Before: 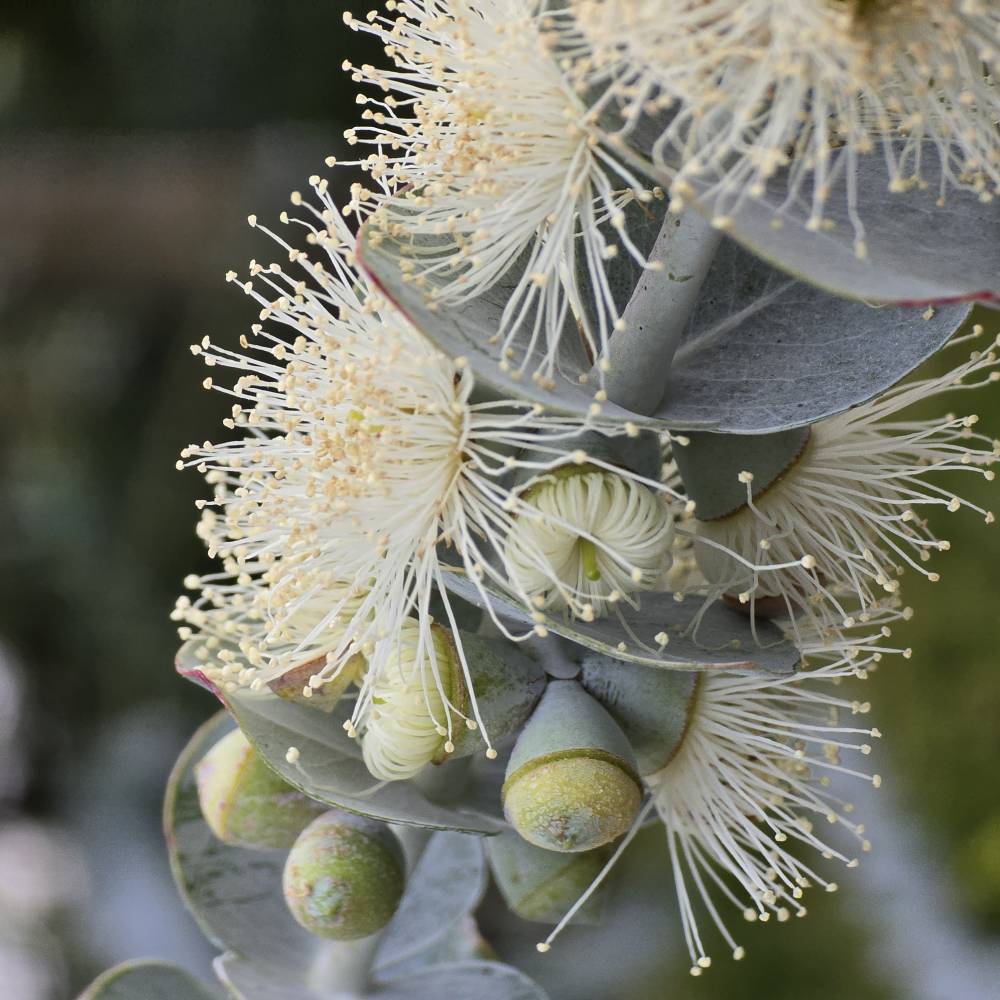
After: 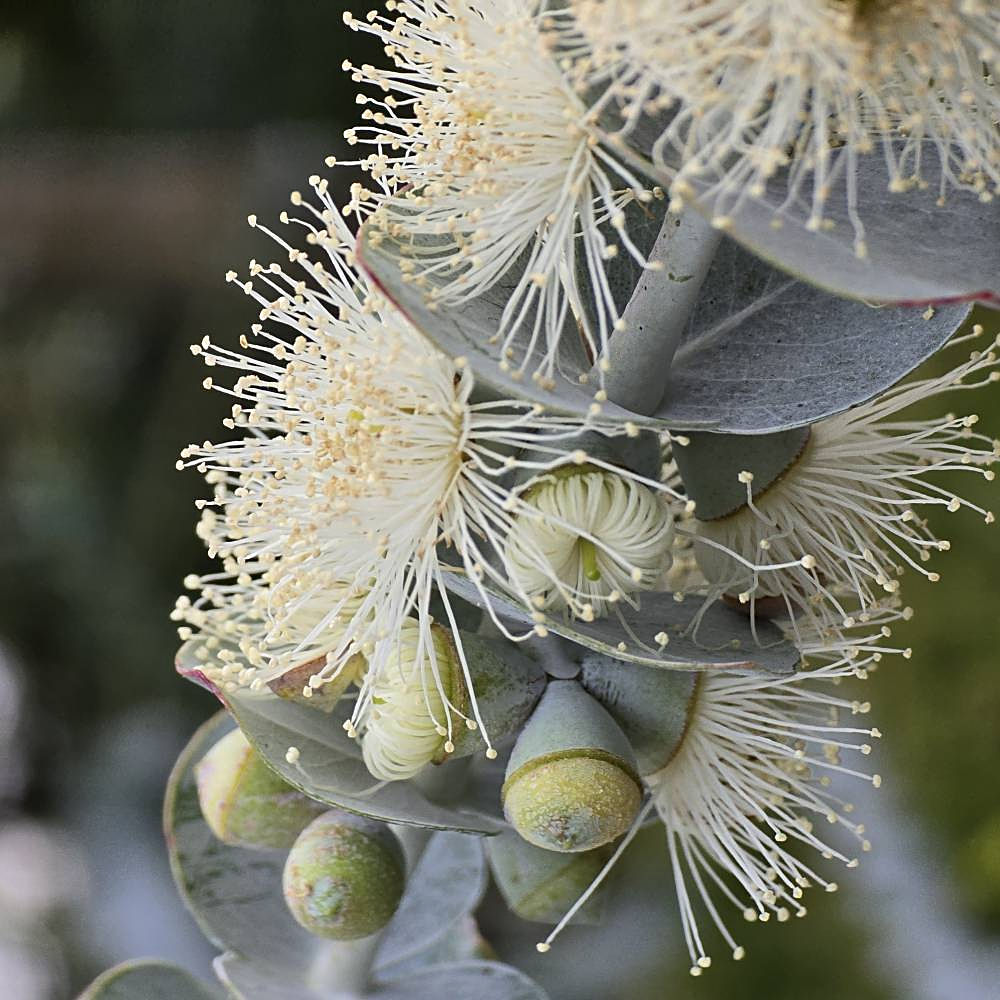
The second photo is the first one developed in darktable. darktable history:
sharpen: on, module defaults
contrast brightness saturation: contrast 0.047
